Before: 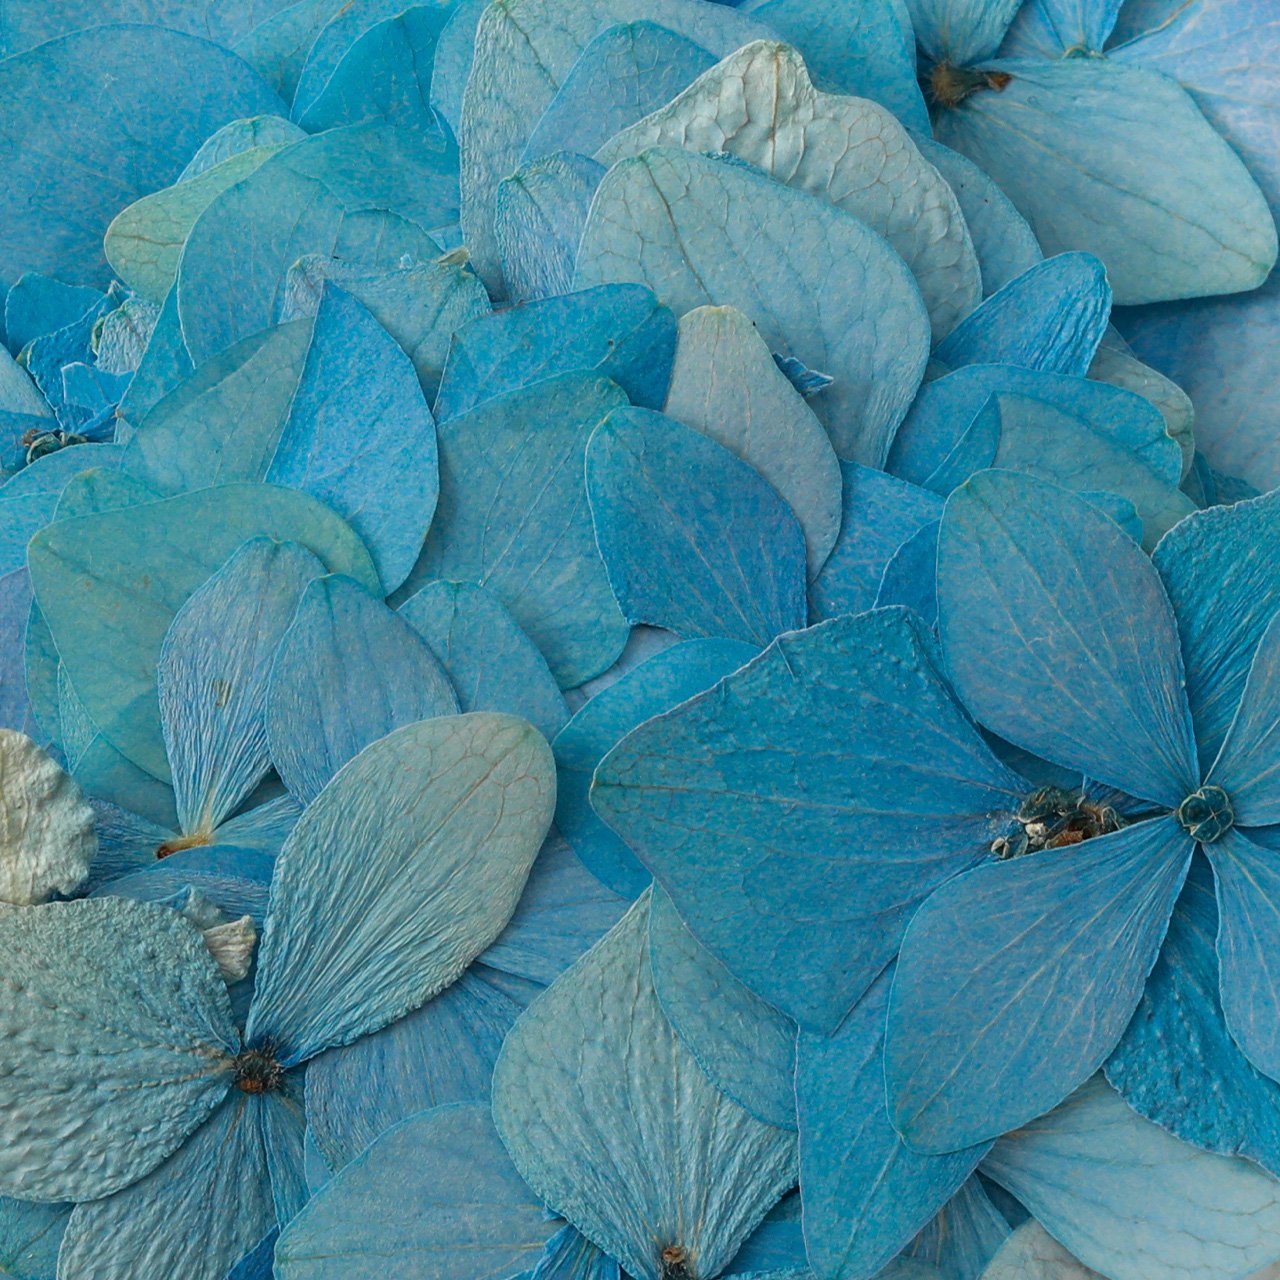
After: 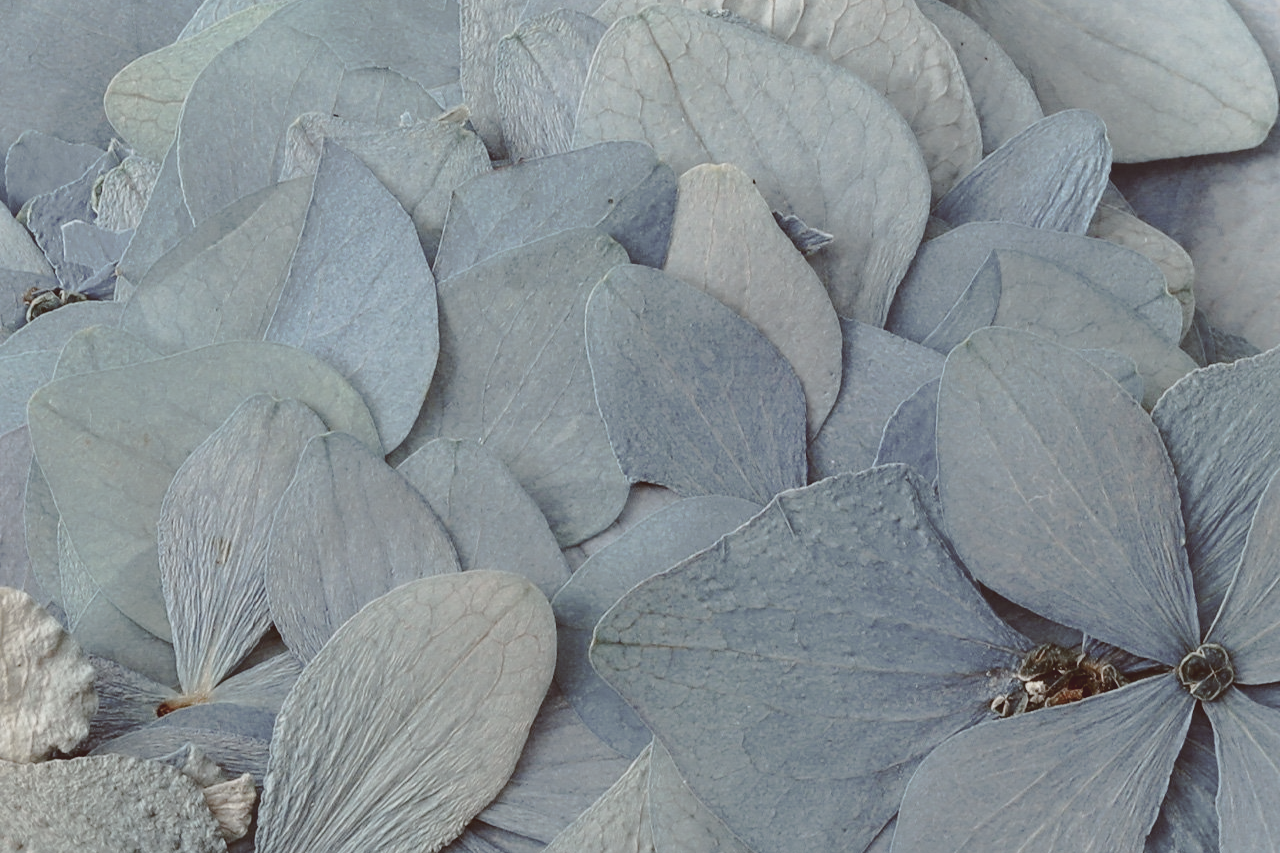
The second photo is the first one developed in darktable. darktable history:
color balance rgb: shadows lift › luminance 1%, shadows lift › chroma 0.2%, shadows lift › hue 20°, power › luminance 1%, power › chroma 0.4%, power › hue 34°, highlights gain › luminance 0.8%, highlights gain › chroma 0.4%, highlights gain › hue 44°, global offset › chroma 0.4%, global offset › hue 34°, white fulcrum 0.08 EV, linear chroma grading › shadows -7%, linear chroma grading › highlights -7%, linear chroma grading › global chroma -10%, linear chroma grading › mid-tones -8%, perceptual saturation grading › global saturation -28%, perceptual saturation grading › highlights -20%, perceptual saturation grading › mid-tones -24%, perceptual saturation grading › shadows -24%, perceptual brilliance grading › global brilliance -1%, perceptual brilliance grading › highlights -1%, perceptual brilliance grading › mid-tones -1%, perceptual brilliance grading › shadows -1%, global vibrance -17%, contrast -6%
crop: top 11.166%, bottom 22.168%
tone curve: curves: ch0 [(0, 0) (0.003, 0.085) (0.011, 0.086) (0.025, 0.086) (0.044, 0.088) (0.069, 0.093) (0.1, 0.102) (0.136, 0.12) (0.177, 0.157) (0.224, 0.203) (0.277, 0.277) (0.335, 0.36) (0.399, 0.463) (0.468, 0.559) (0.543, 0.626) (0.623, 0.703) (0.709, 0.789) (0.801, 0.869) (0.898, 0.927) (1, 1)], preserve colors none
